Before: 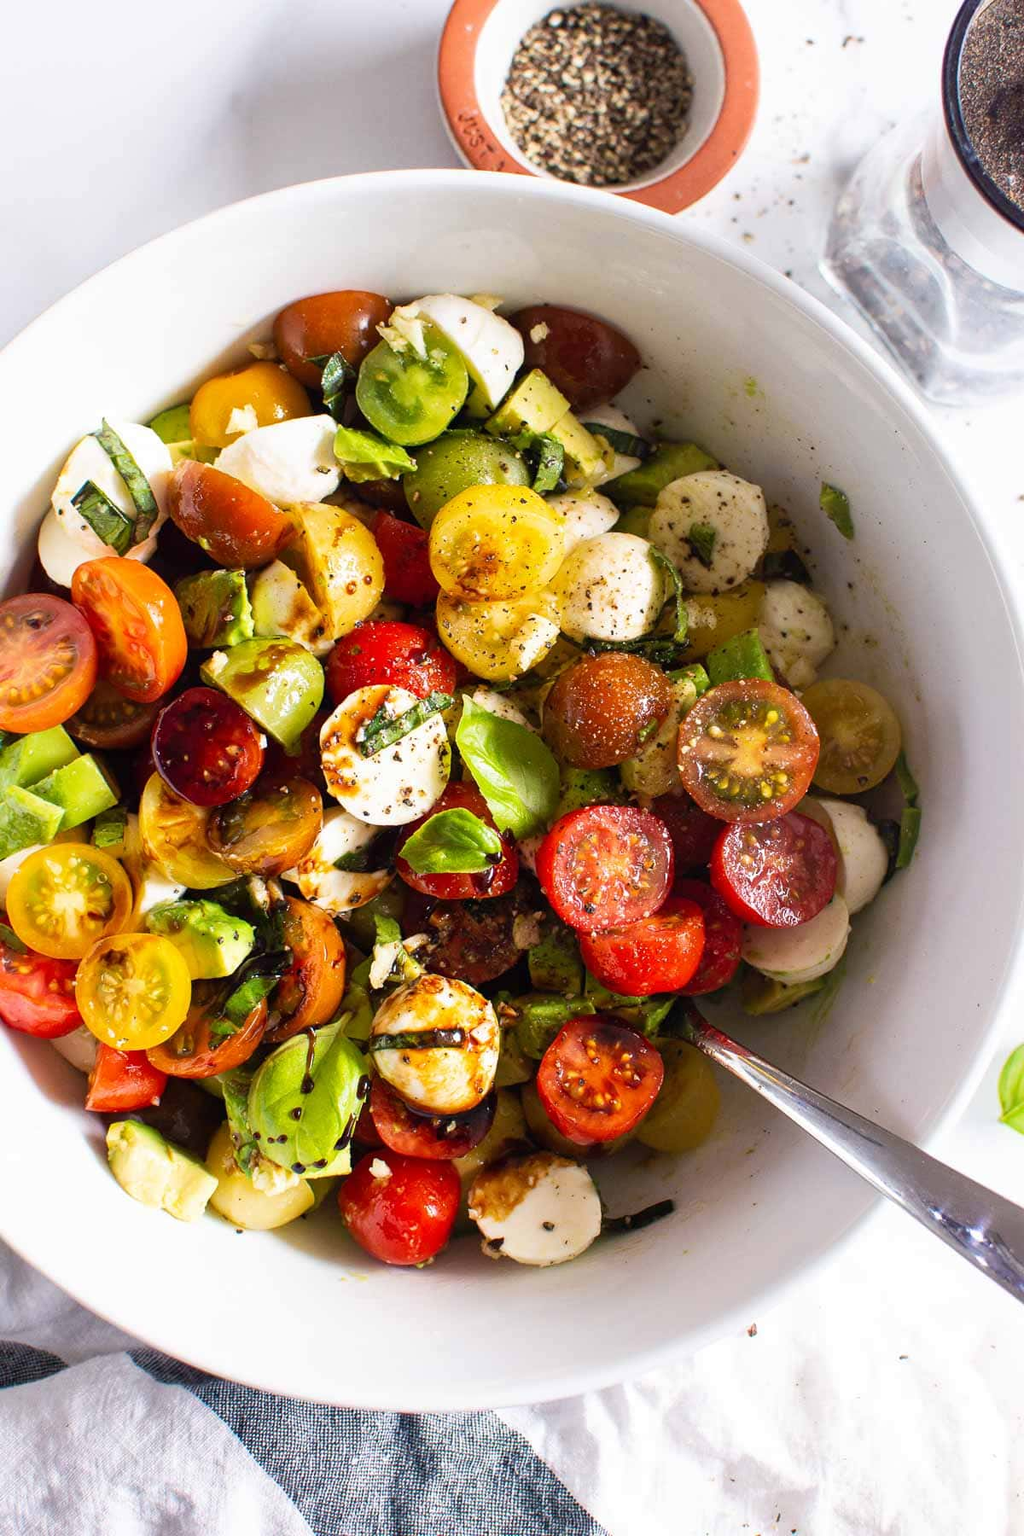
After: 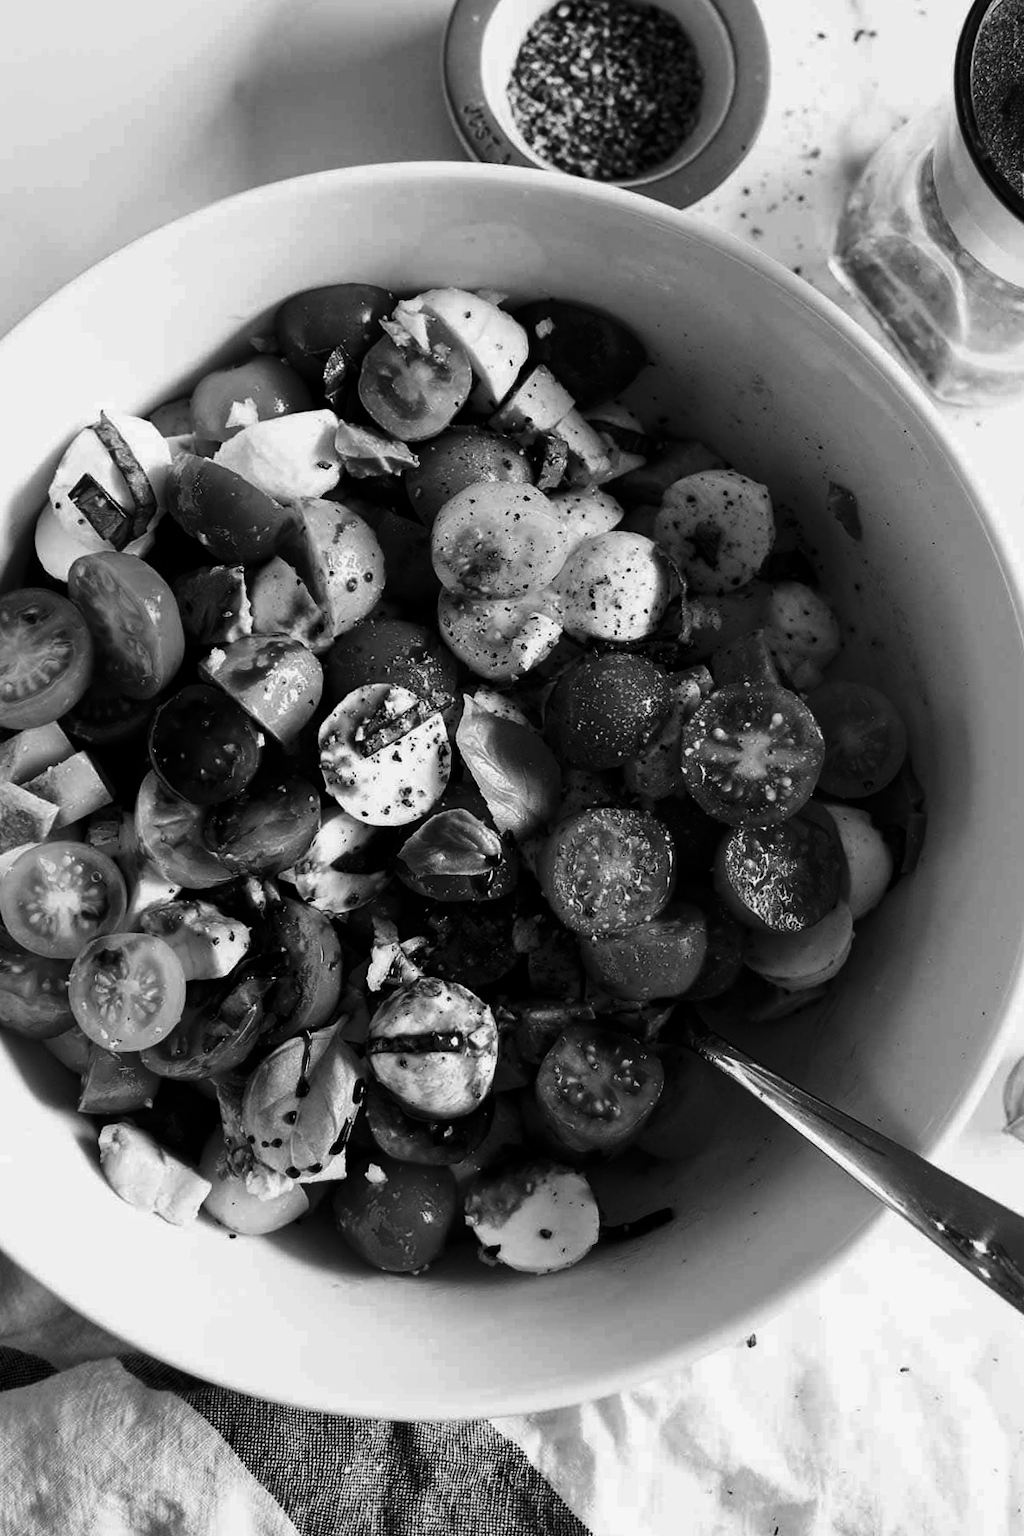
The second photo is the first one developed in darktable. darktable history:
crop and rotate: angle -0.5°
contrast brightness saturation: contrast -0.03, brightness -0.59, saturation -1
